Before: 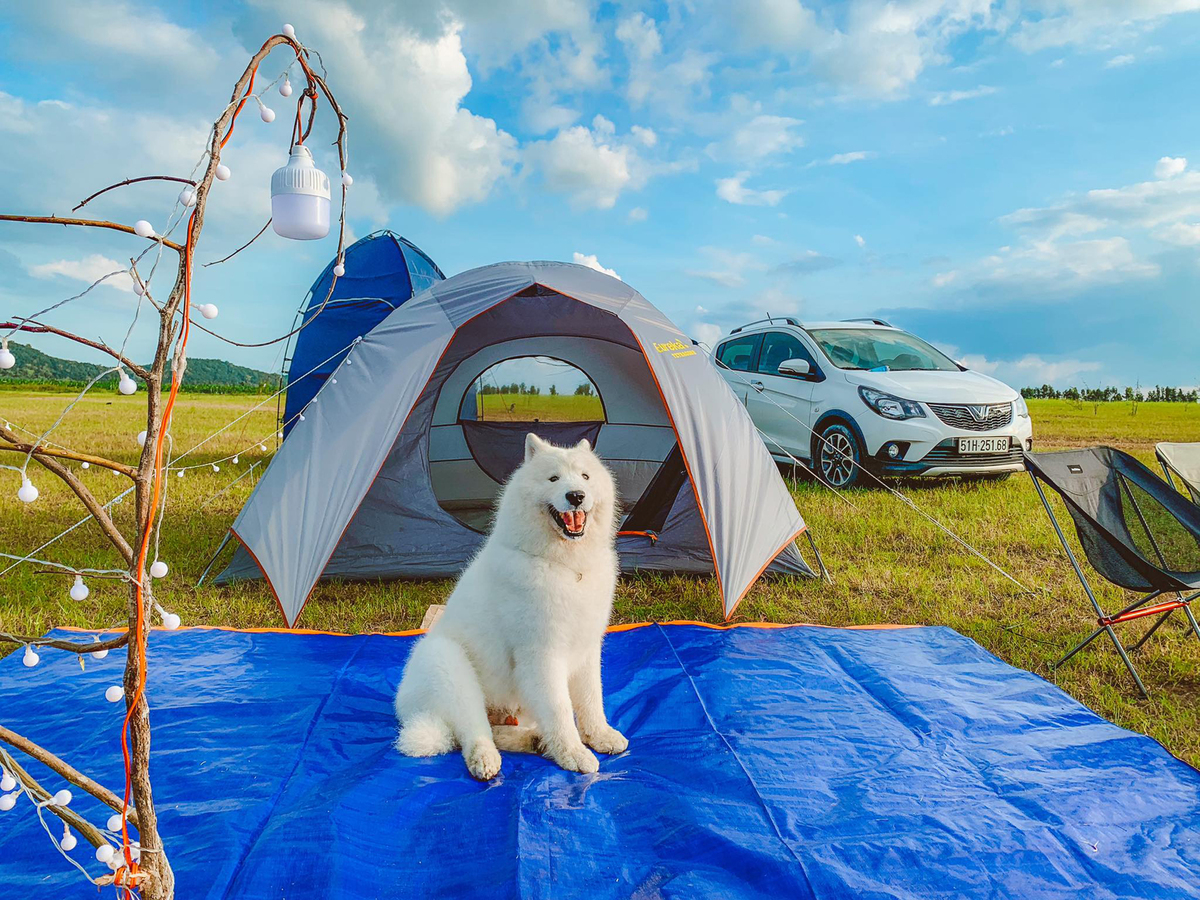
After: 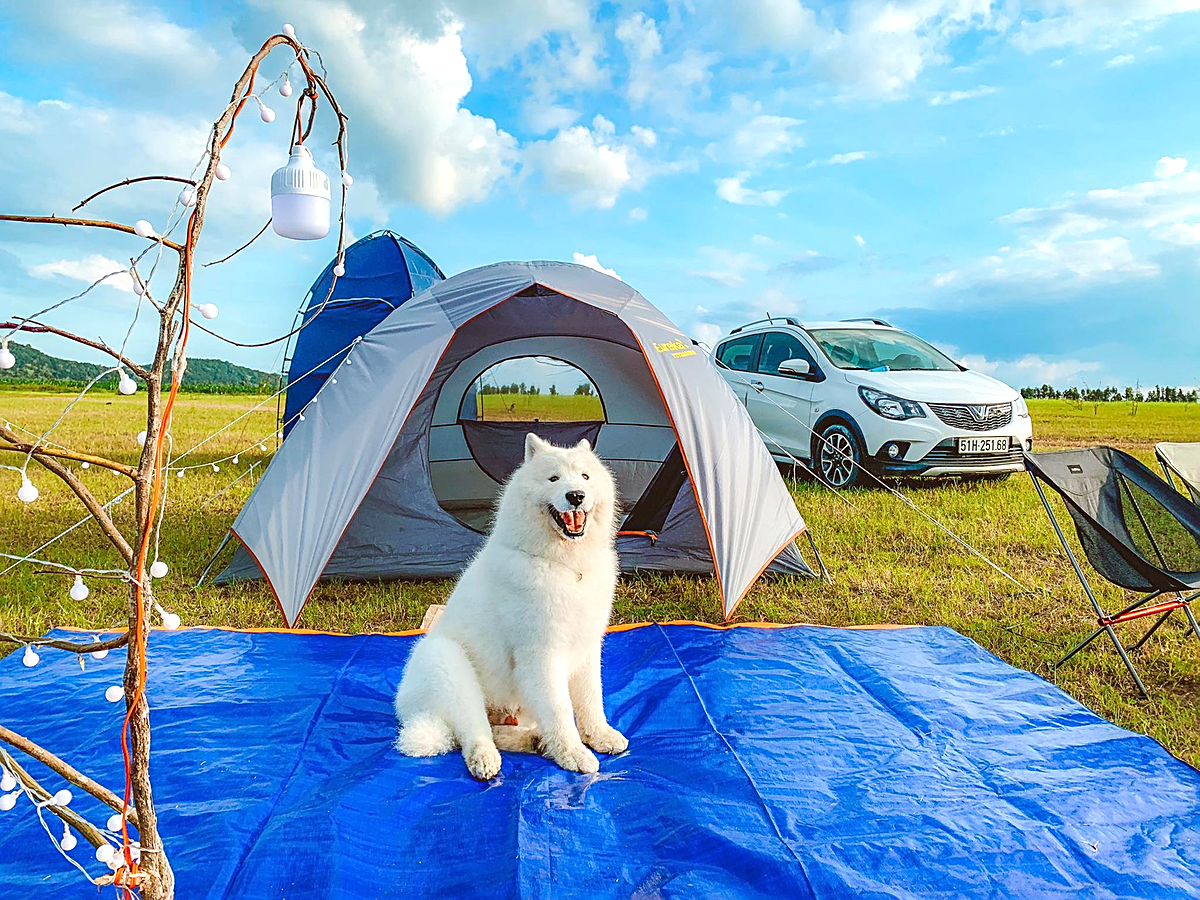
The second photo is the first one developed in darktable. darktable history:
sharpen: on, module defaults
tone equalizer: -8 EV -0.448 EV, -7 EV -0.367 EV, -6 EV -0.368 EV, -5 EV -0.202 EV, -3 EV 0.233 EV, -2 EV 0.32 EV, -1 EV 0.365 EV, +0 EV 0.431 EV
